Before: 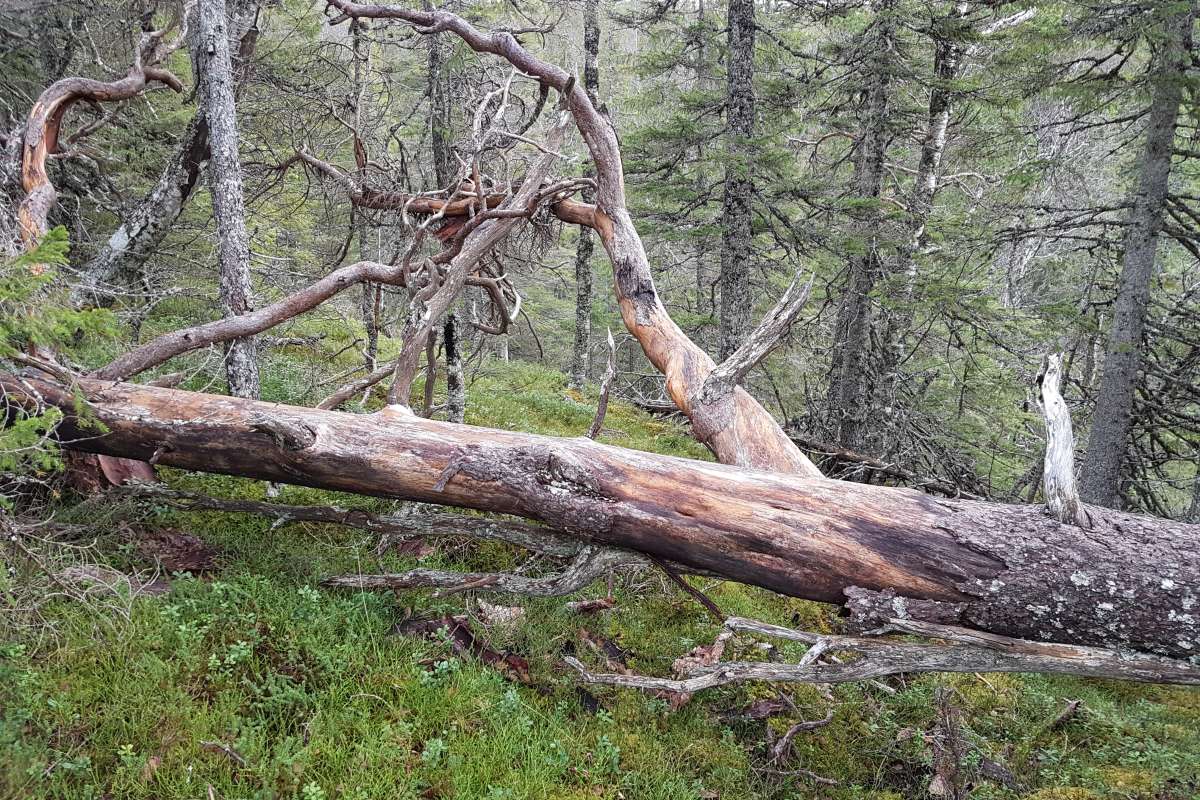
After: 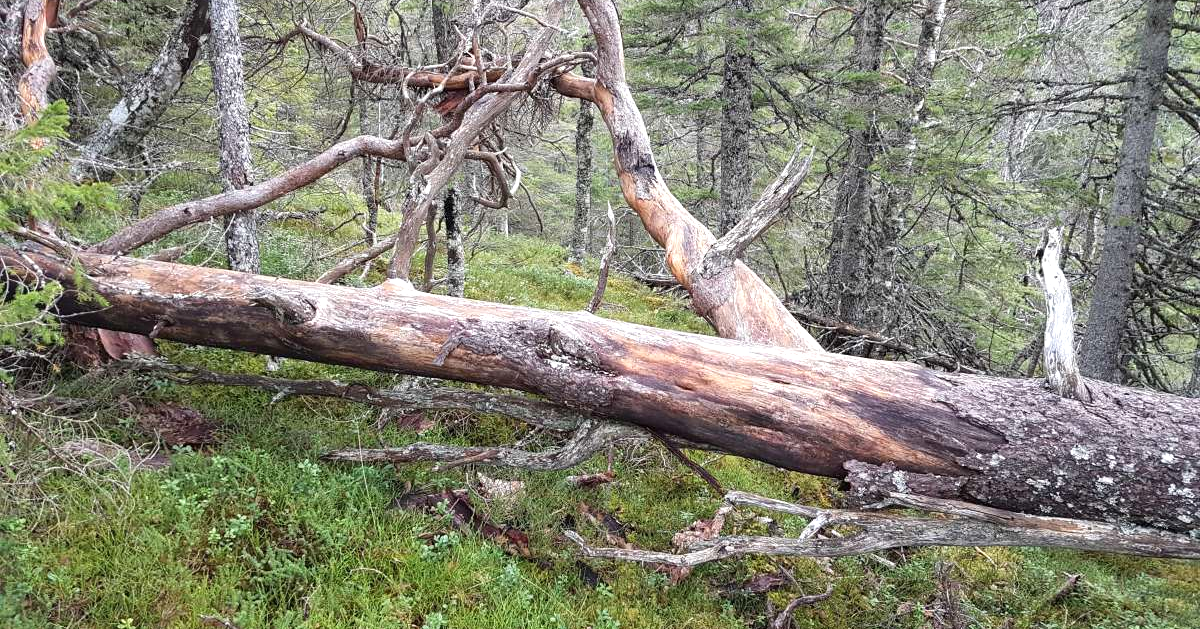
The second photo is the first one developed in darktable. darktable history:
crop and rotate: top 15.774%, bottom 5.506%
exposure: exposure 0.375 EV, compensate highlight preservation false
